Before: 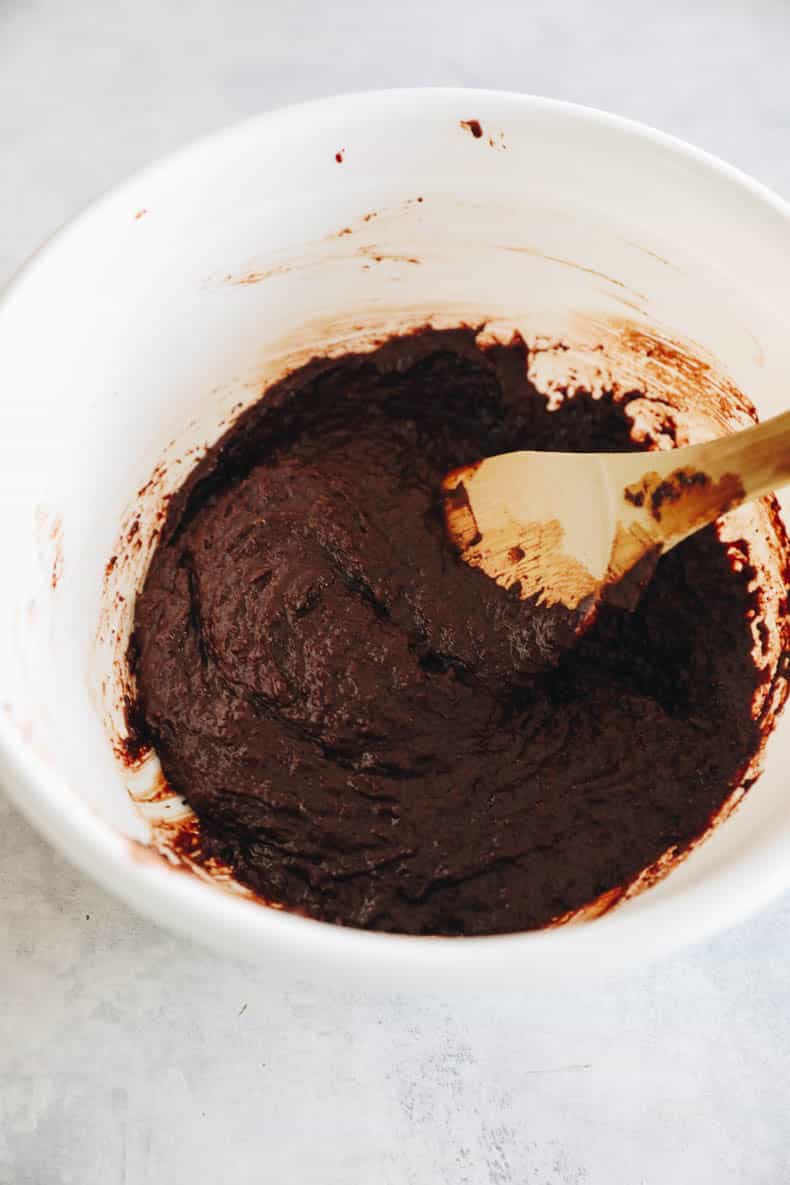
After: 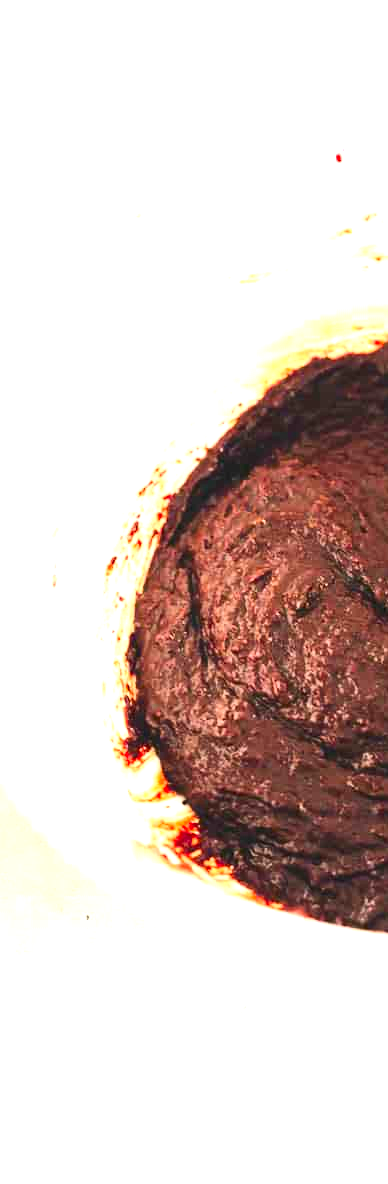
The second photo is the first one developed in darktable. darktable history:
contrast brightness saturation: contrast 0.23, brightness 0.1, saturation 0.29
crop and rotate: left 0%, top 0%, right 50.845%
exposure: black level correction 0, exposure 1.7 EV, compensate exposure bias true, compensate highlight preservation false
